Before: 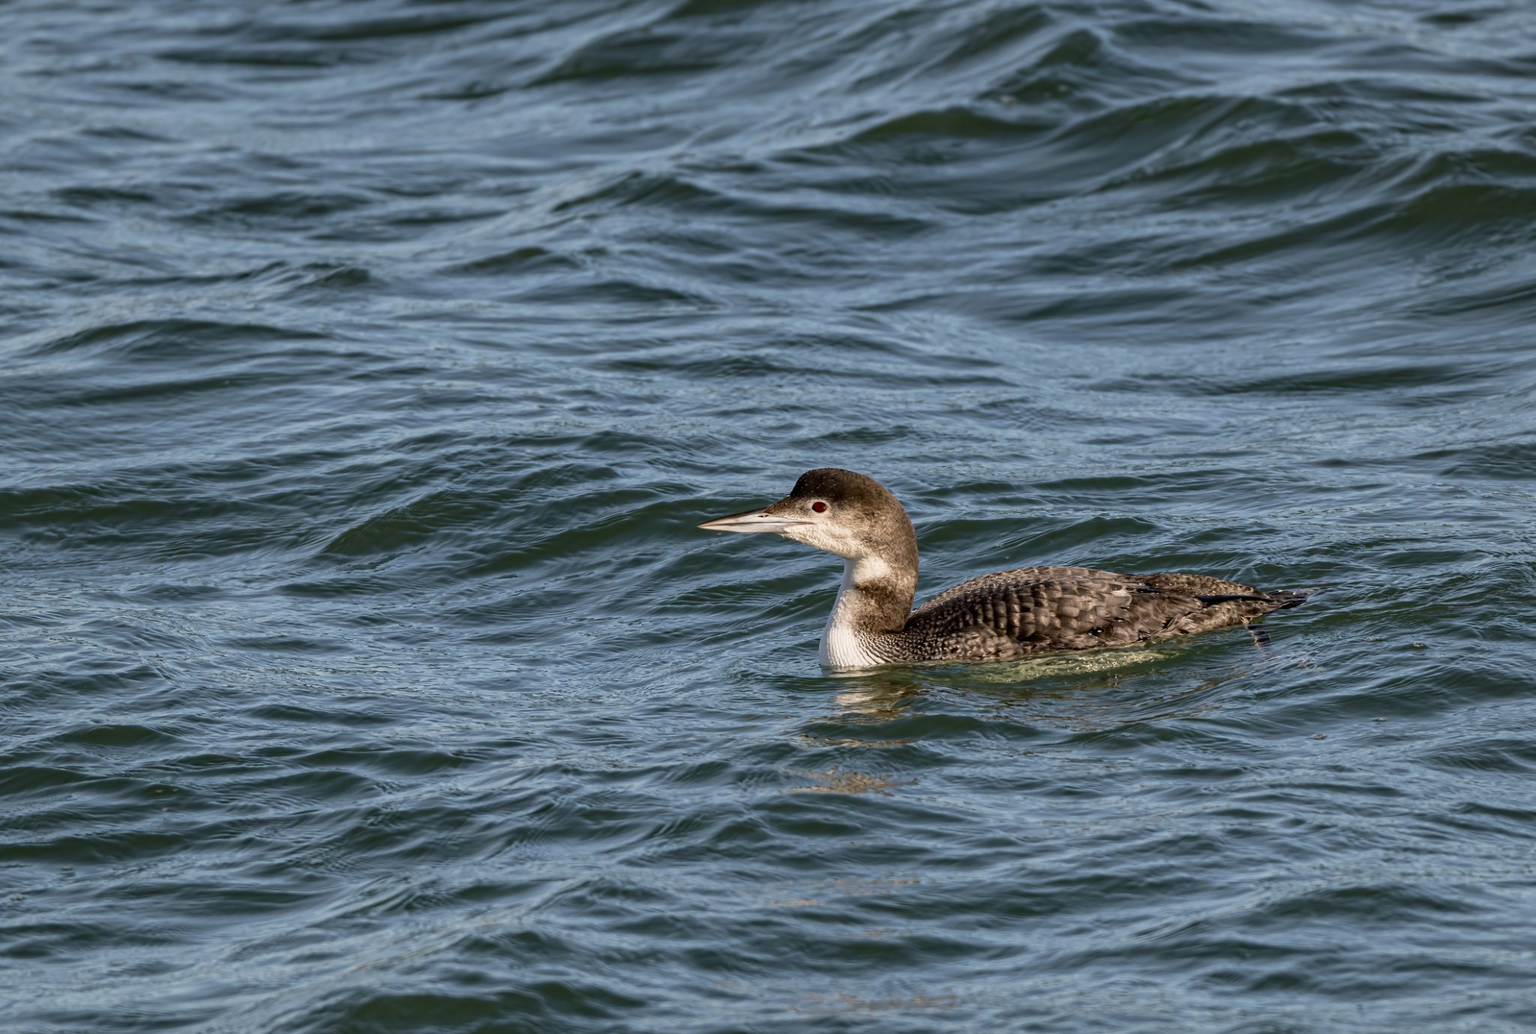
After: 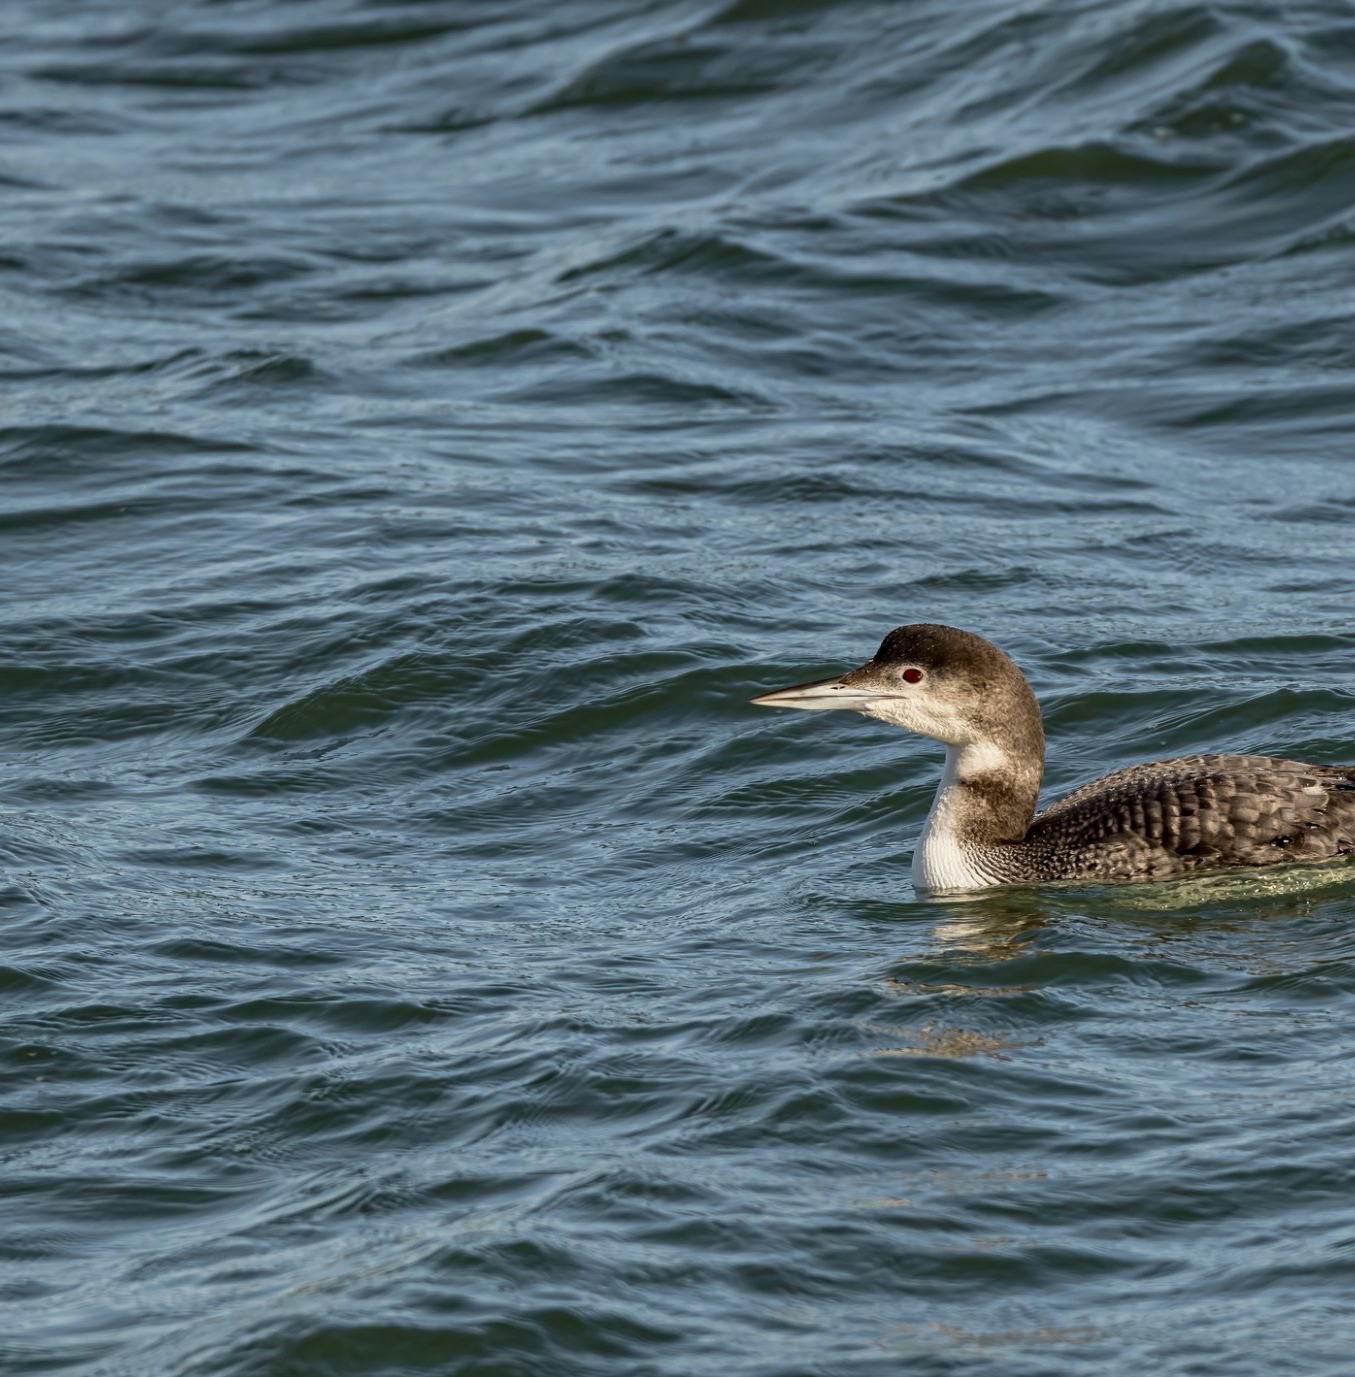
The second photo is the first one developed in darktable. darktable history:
crop and rotate: left 8.815%, right 25.018%
color correction: highlights a* -2.53, highlights b* 2.52
